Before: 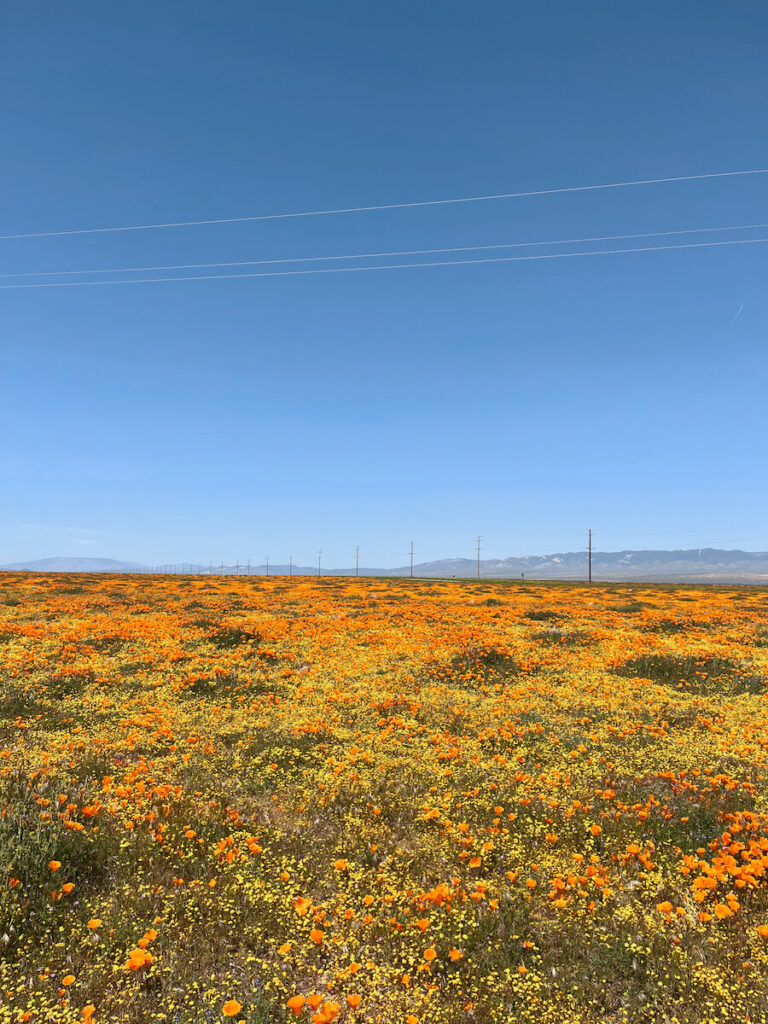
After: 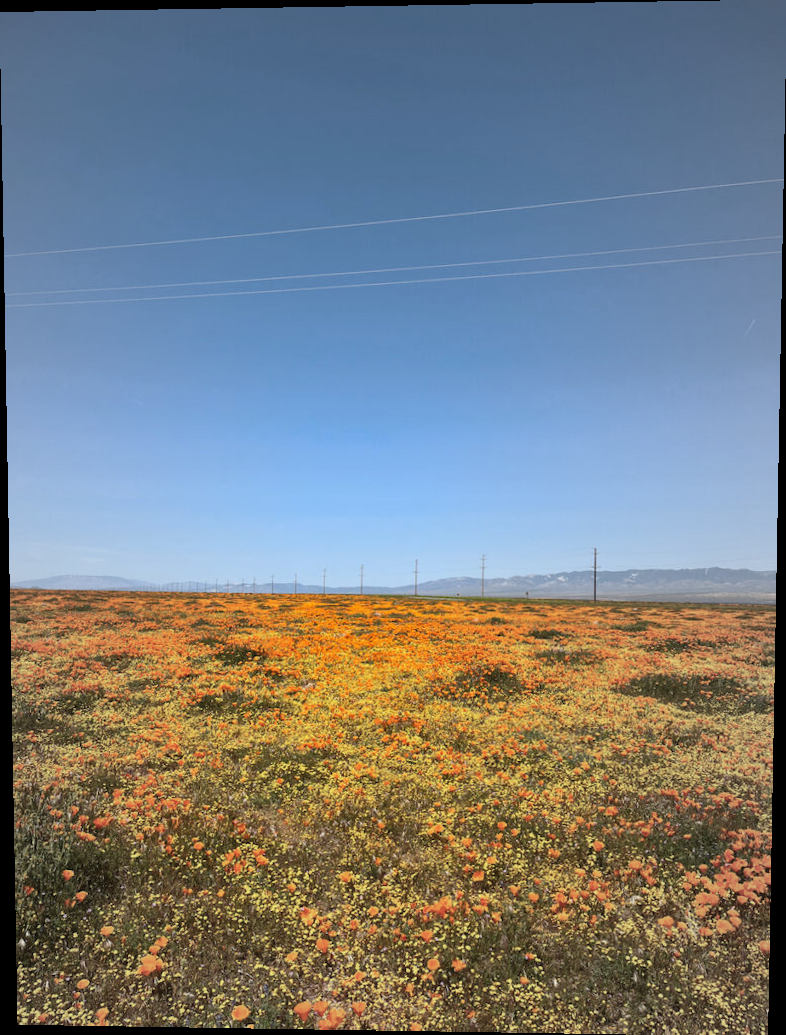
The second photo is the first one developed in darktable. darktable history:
rotate and perspective: lens shift (vertical) 0.048, lens shift (horizontal) -0.024, automatic cropping off
crop: bottom 0.071%
vignetting: fall-off start 18.21%, fall-off radius 137.95%, brightness -0.207, center (-0.078, 0.066), width/height ratio 0.62, shape 0.59
